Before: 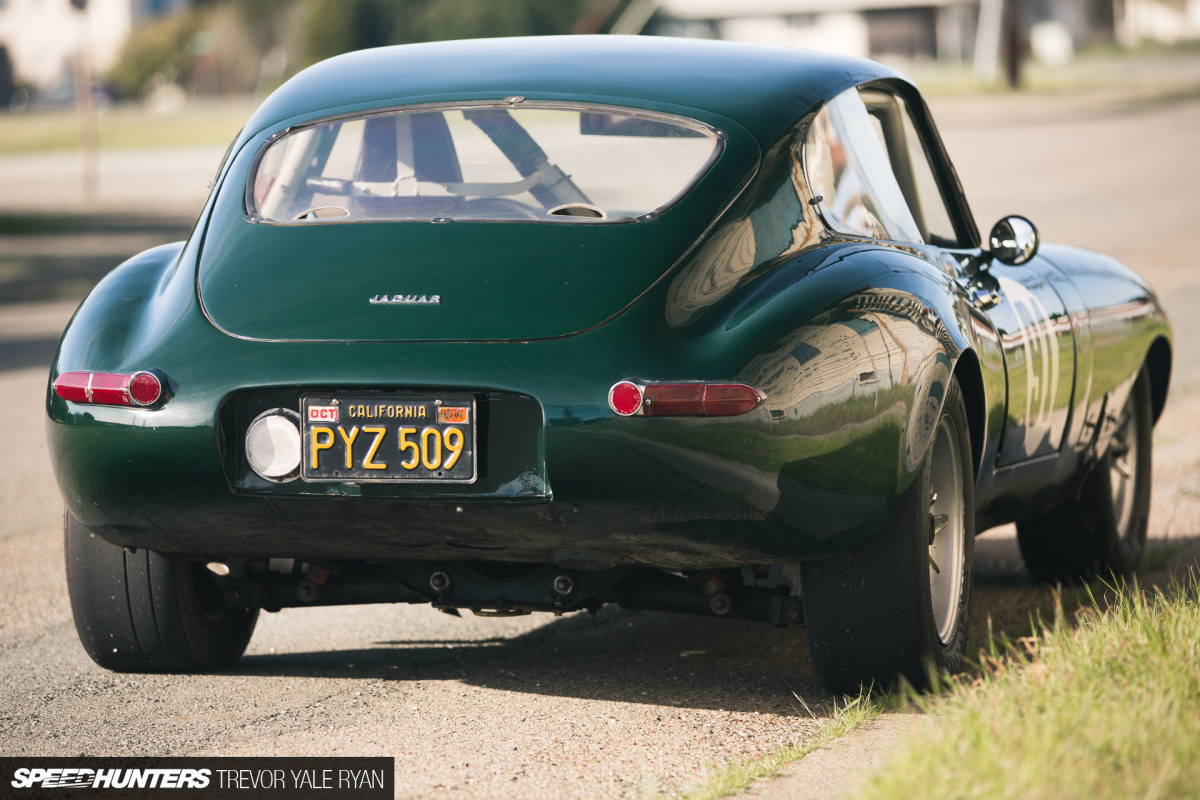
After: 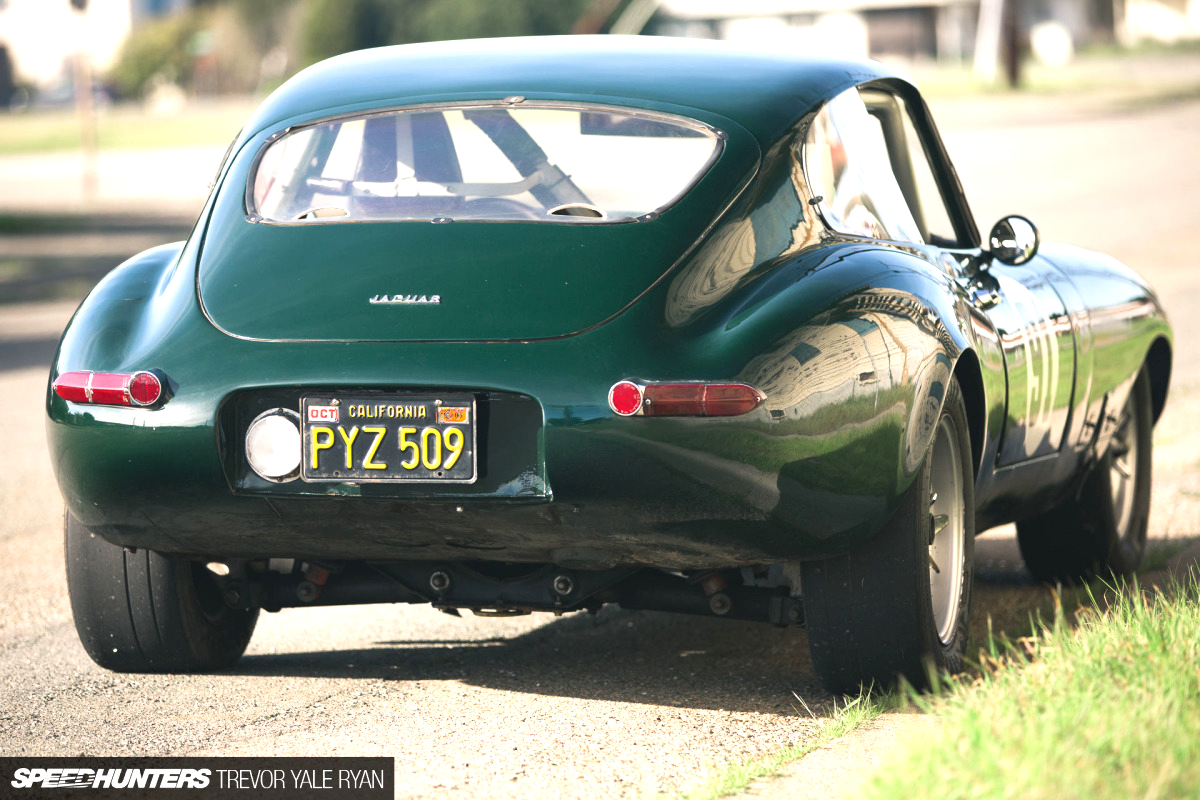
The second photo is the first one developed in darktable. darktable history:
color zones: curves: ch2 [(0, 0.5) (0.143, 0.517) (0.286, 0.571) (0.429, 0.522) (0.571, 0.5) (0.714, 0.5) (0.857, 0.5) (1, 0.5)]
exposure: black level correction 0, exposure 0.701 EV, compensate highlight preservation false
